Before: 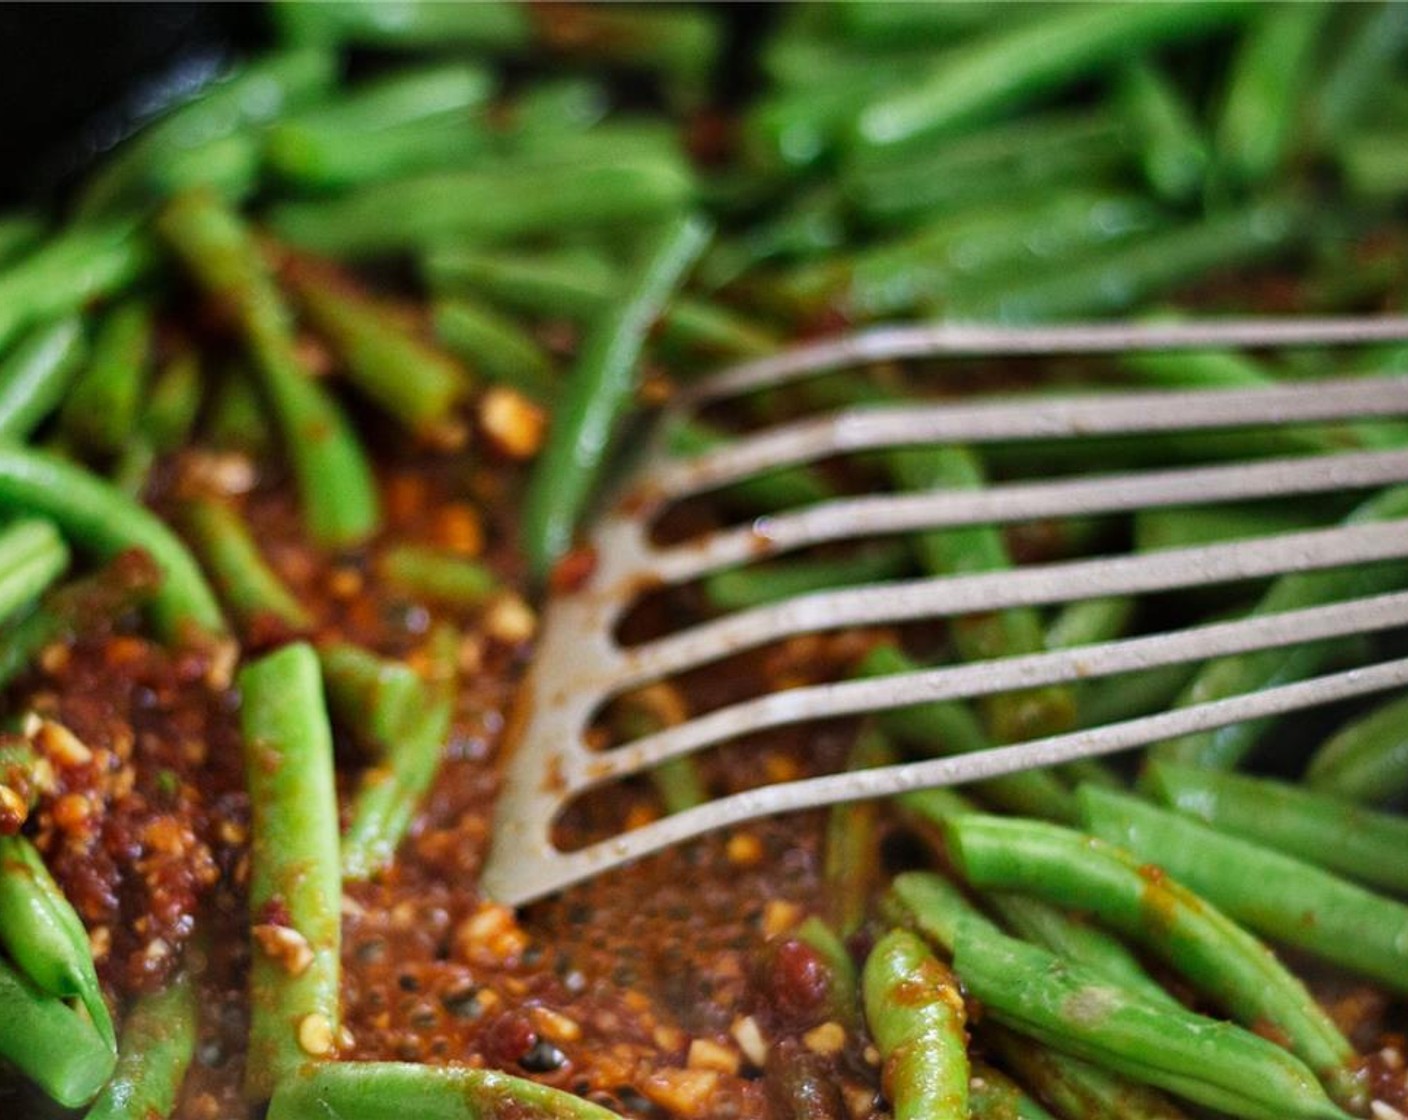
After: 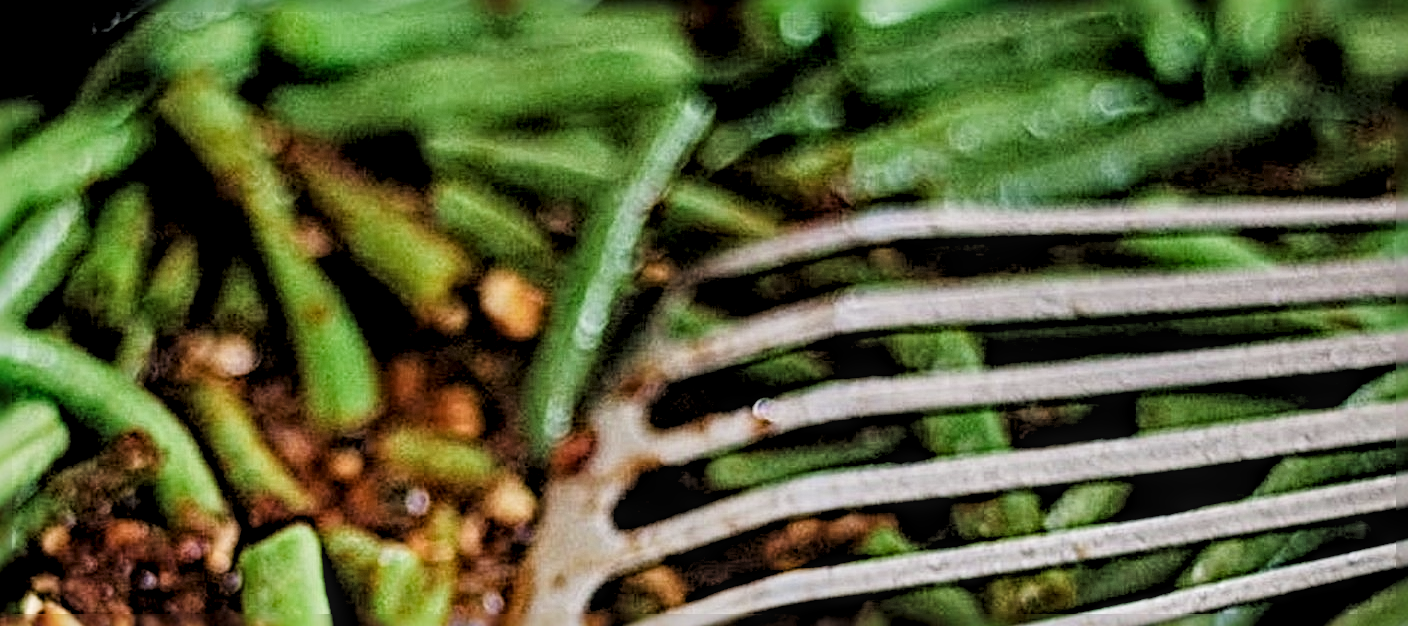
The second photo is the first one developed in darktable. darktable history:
filmic rgb: black relative exposure -7.18 EV, white relative exposure 5.37 EV, hardness 3.02
crop and rotate: top 10.564%, bottom 33.52%
levels: levels [0.116, 0.574, 1]
exposure: black level correction 0, exposure 0.692 EV, compensate exposure bias true, compensate highlight preservation false
sharpen: radius 6.268, amount 1.798, threshold 0.139
local contrast: highlights 61%, detail 143%, midtone range 0.433
